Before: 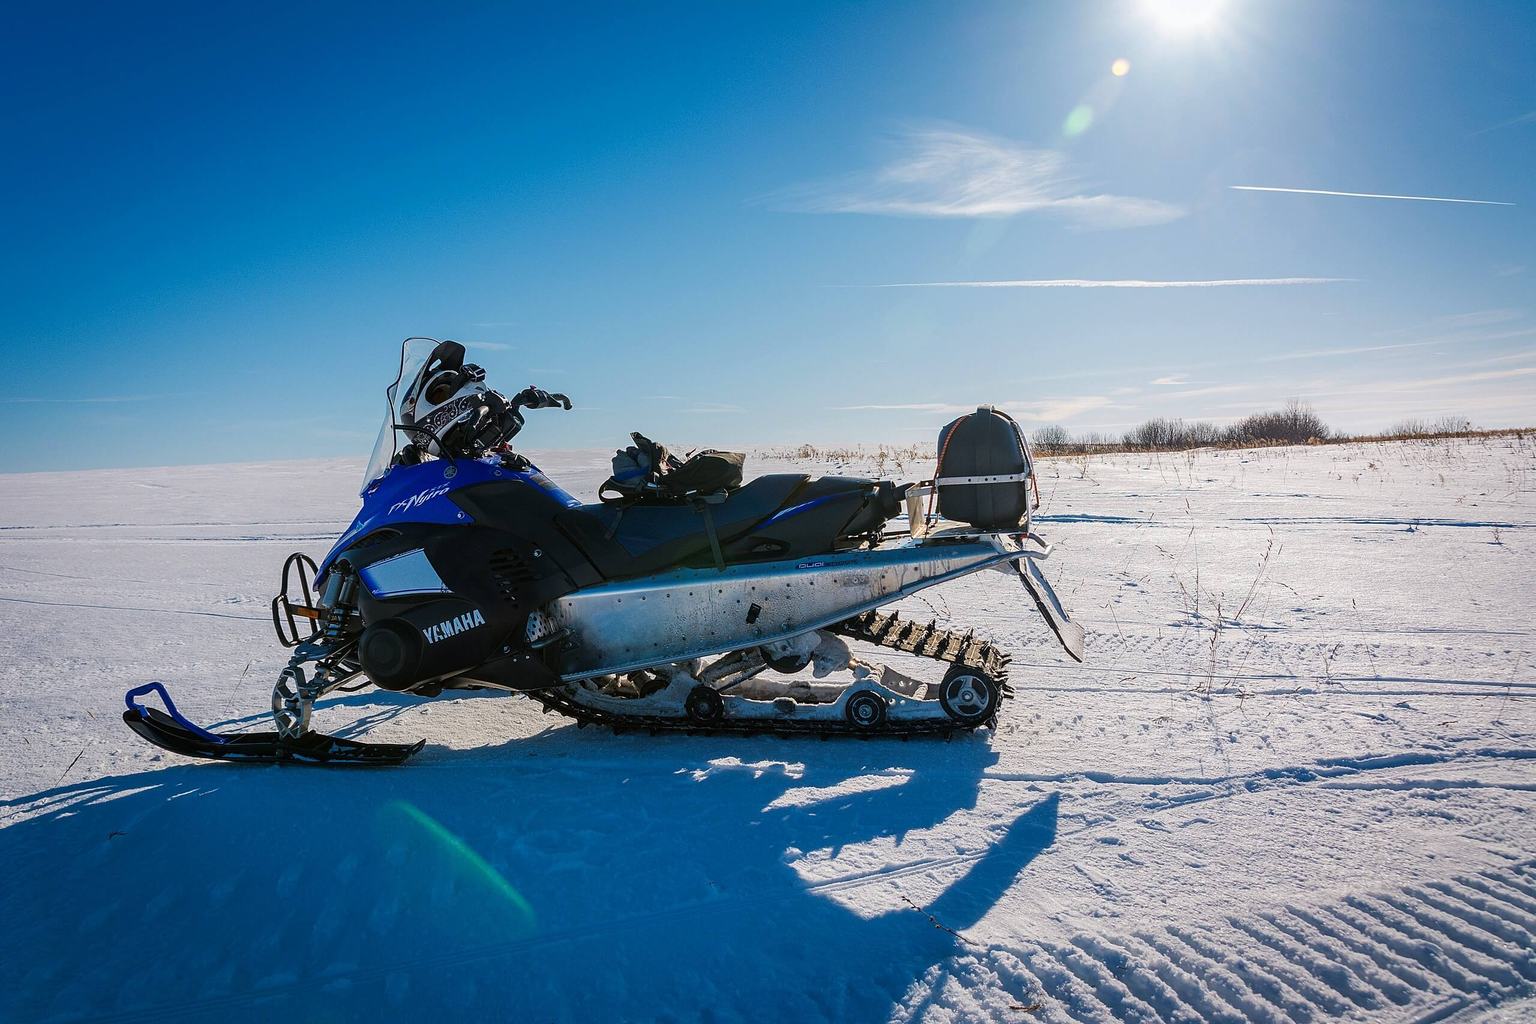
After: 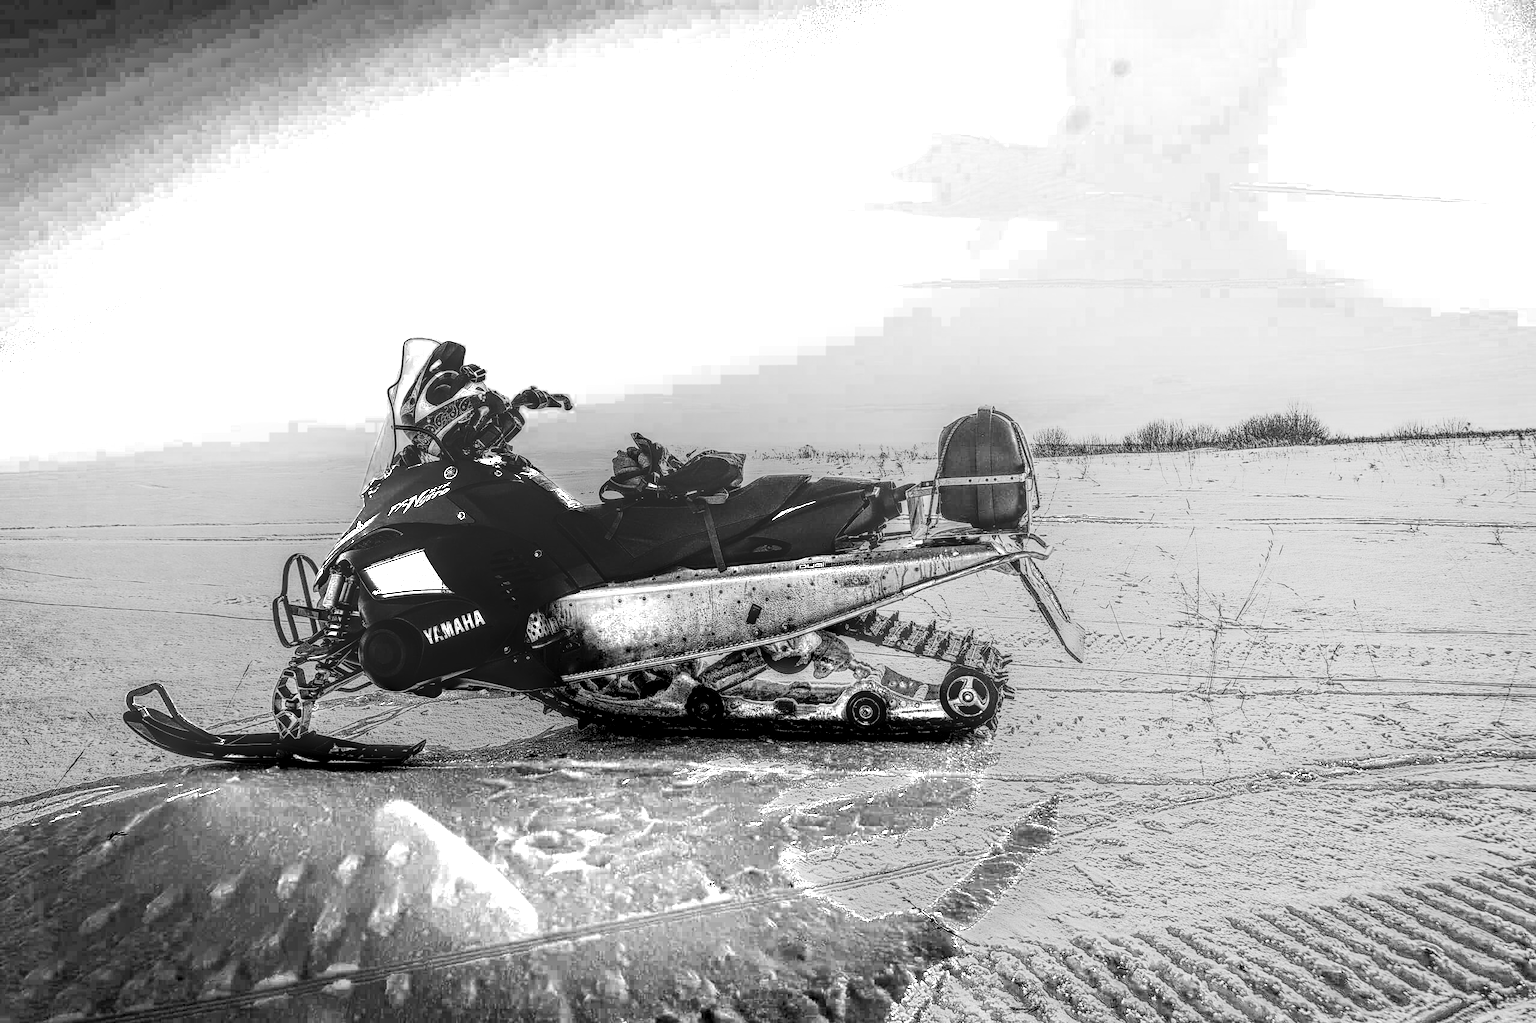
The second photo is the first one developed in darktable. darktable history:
rgb curve: curves: ch0 [(0, 0) (0.21, 0.15) (0.24, 0.21) (0.5, 0.75) (0.75, 0.96) (0.89, 0.99) (1, 1)]; ch1 [(0, 0.02) (0.21, 0.13) (0.25, 0.2) (0.5, 0.67) (0.75, 0.9) (0.89, 0.97) (1, 1)]; ch2 [(0, 0.02) (0.21, 0.13) (0.25, 0.2) (0.5, 0.67) (0.75, 0.9) (0.89, 0.97) (1, 1)], compensate middle gray true
color balance: contrast fulcrum 17.78%
local contrast: highlights 0%, shadows 0%, detail 300%, midtone range 0.3
color zones: curves: ch0 [(0, 0.352) (0.143, 0.407) (0.286, 0.386) (0.429, 0.431) (0.571, 0.829) (0.714, 0.853) (0.857, 0.833) (1, 0.352)]; ch1 [(0, 0.604) (0.072, 0.726) (0.096, 0.608) (0.205, 0.007) (0.571, -0.006) (0.839, -0.013) (0.857, -0.012) (1, 0.604)]
monochrome: on, module defaults
color balance rgb: linear chroma grading › global chroma 25%, perceptual saturation grading › global saturation 50%
color correction: highlights a* 17.94, highlights b* 35.39, shadows a* 1.48, shadows b* 6.42, saturation 1.01
